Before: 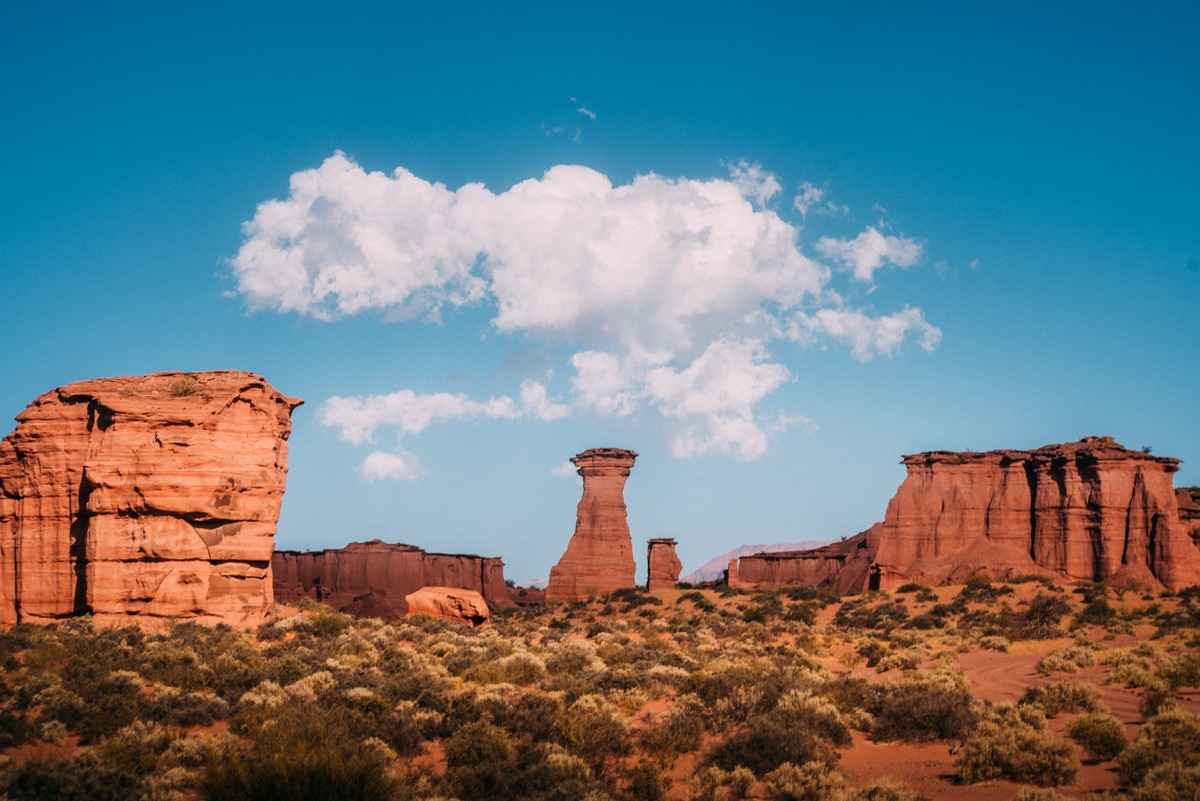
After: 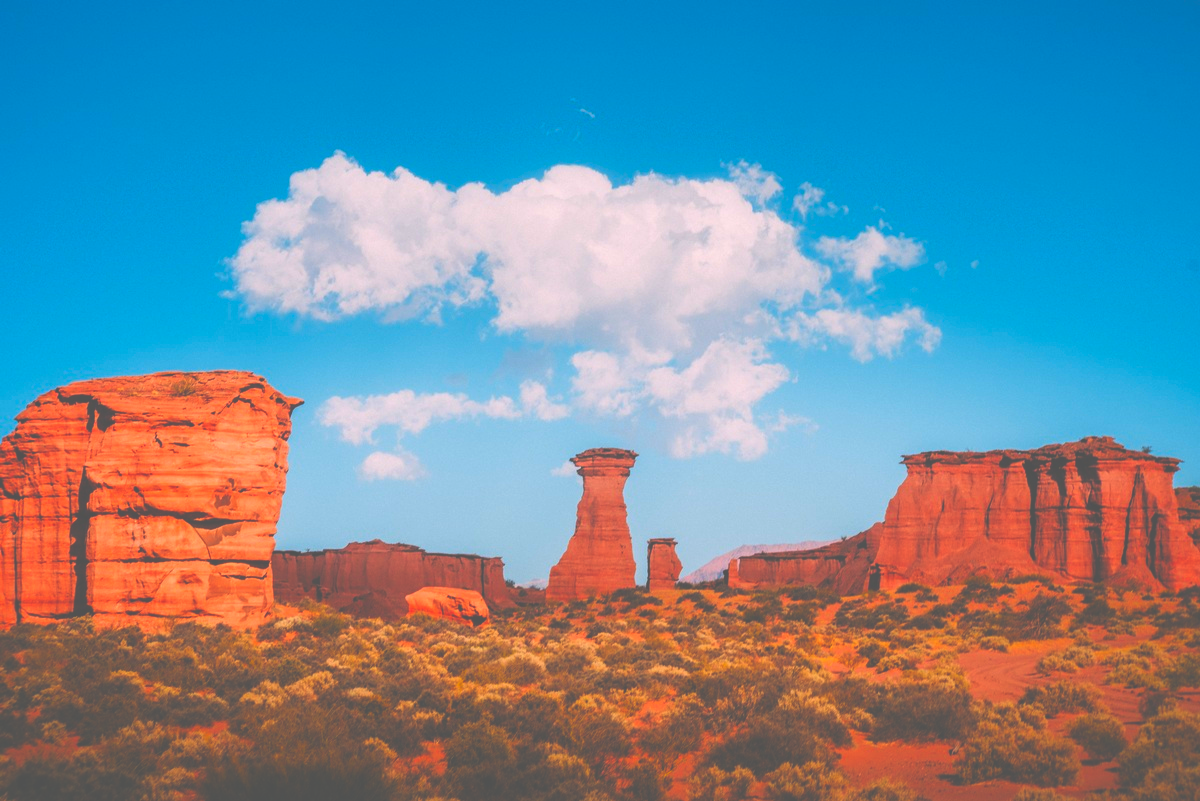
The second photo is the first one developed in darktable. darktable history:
exposure: black level correction -0.087, compensate highlight preservation false
color correction: saturation 1.8
